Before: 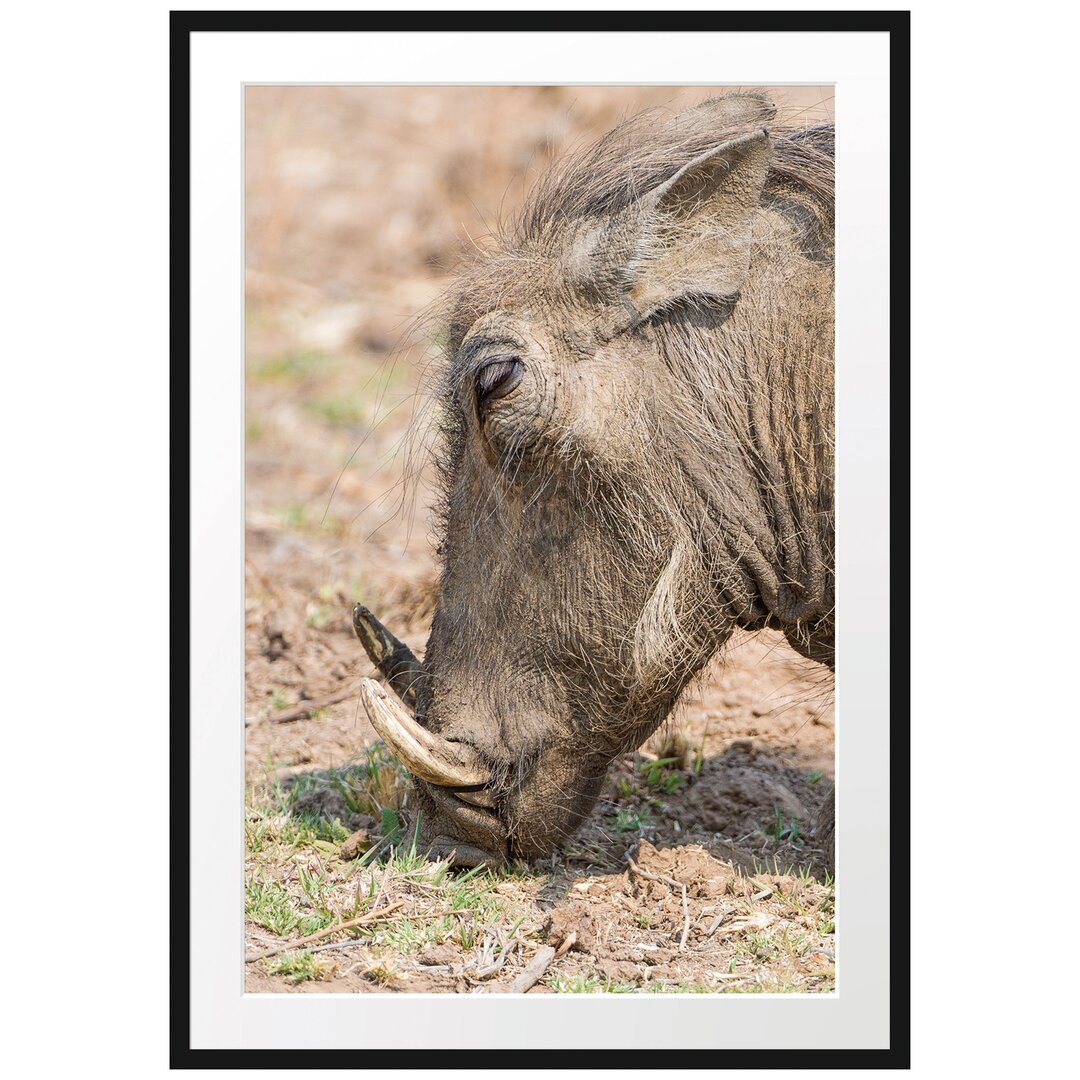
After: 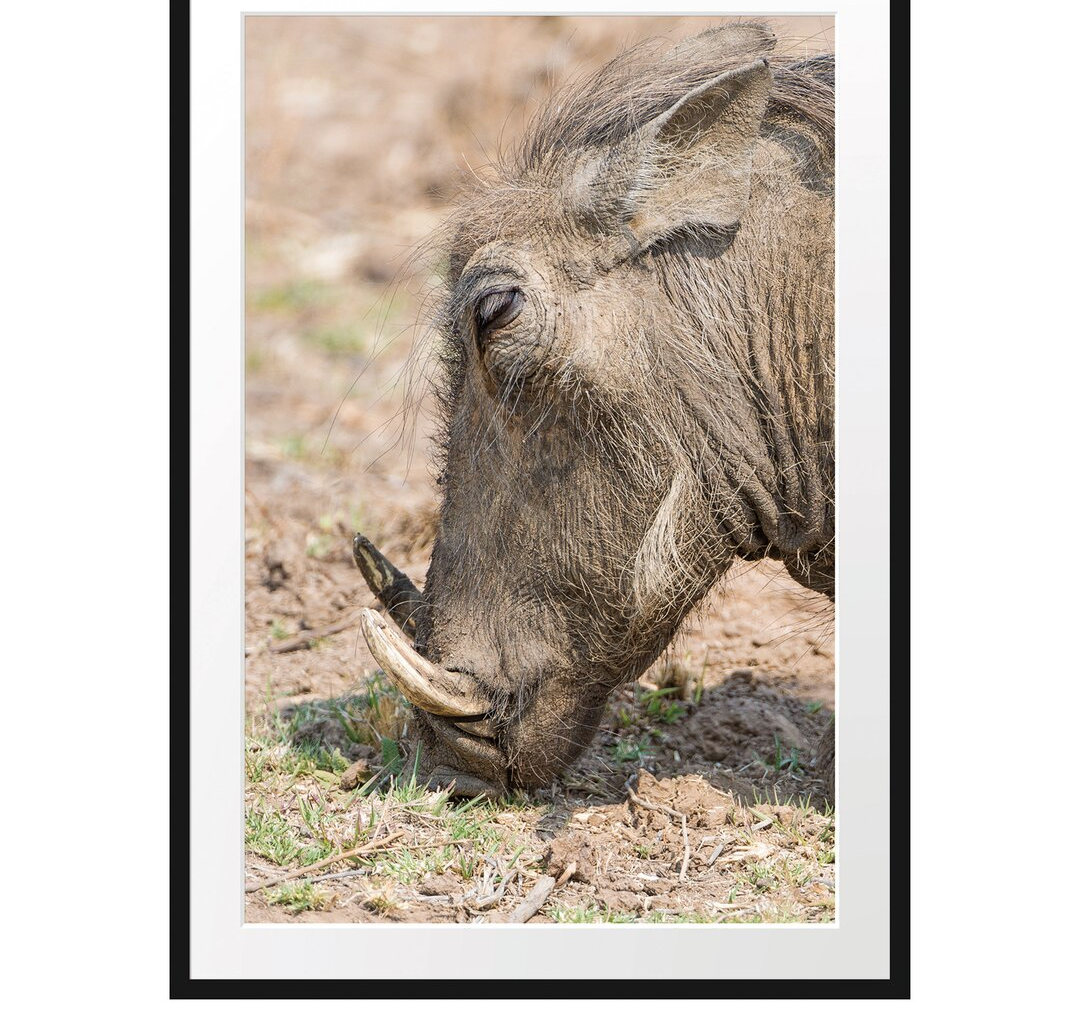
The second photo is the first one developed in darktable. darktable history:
crop and rotate: top 6.524%
contrast brightness saturation: saturation -0.081
